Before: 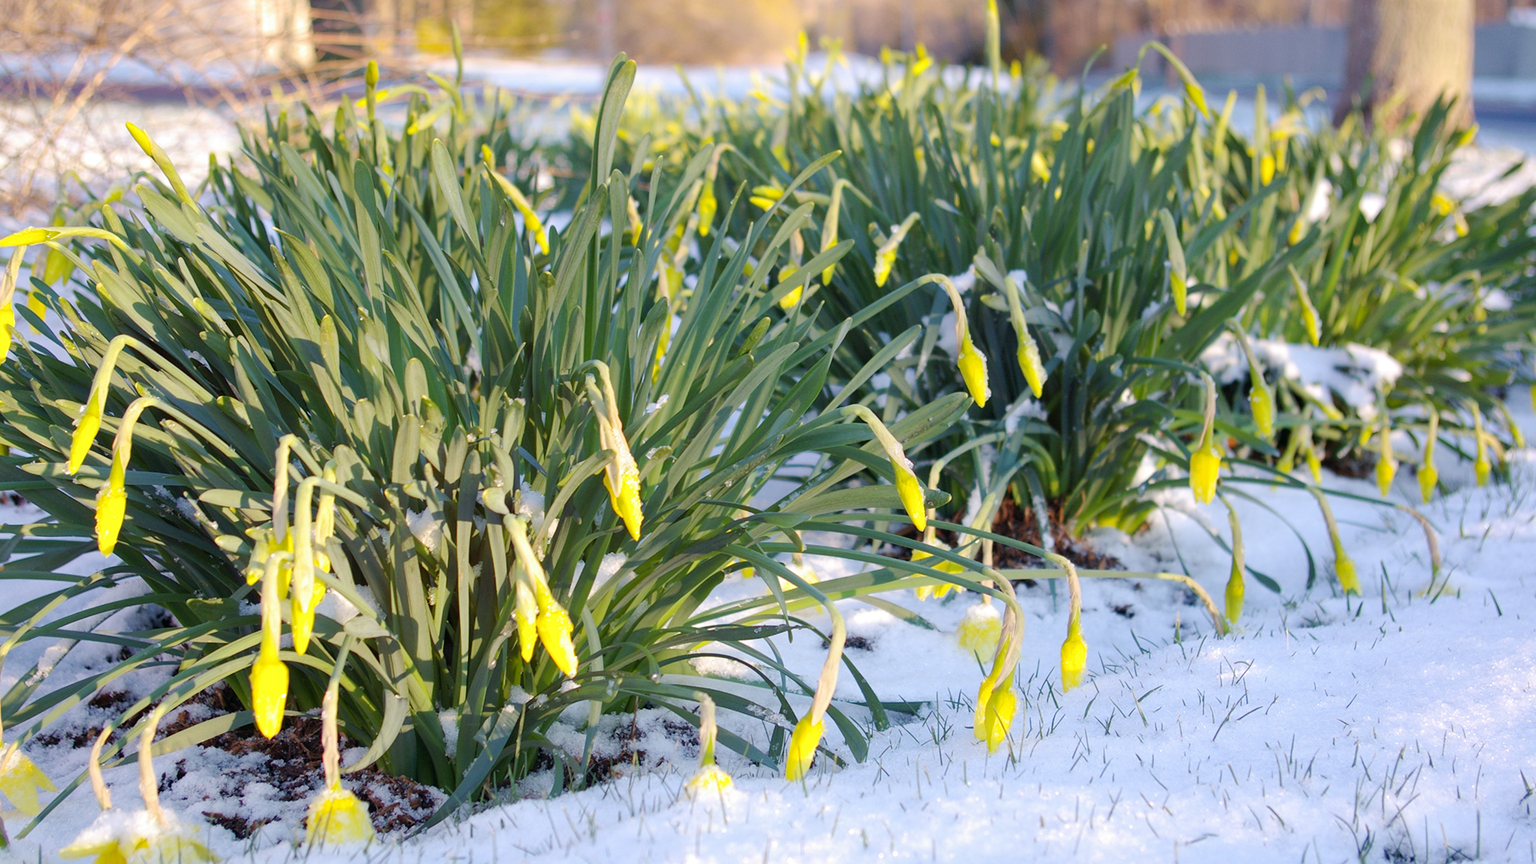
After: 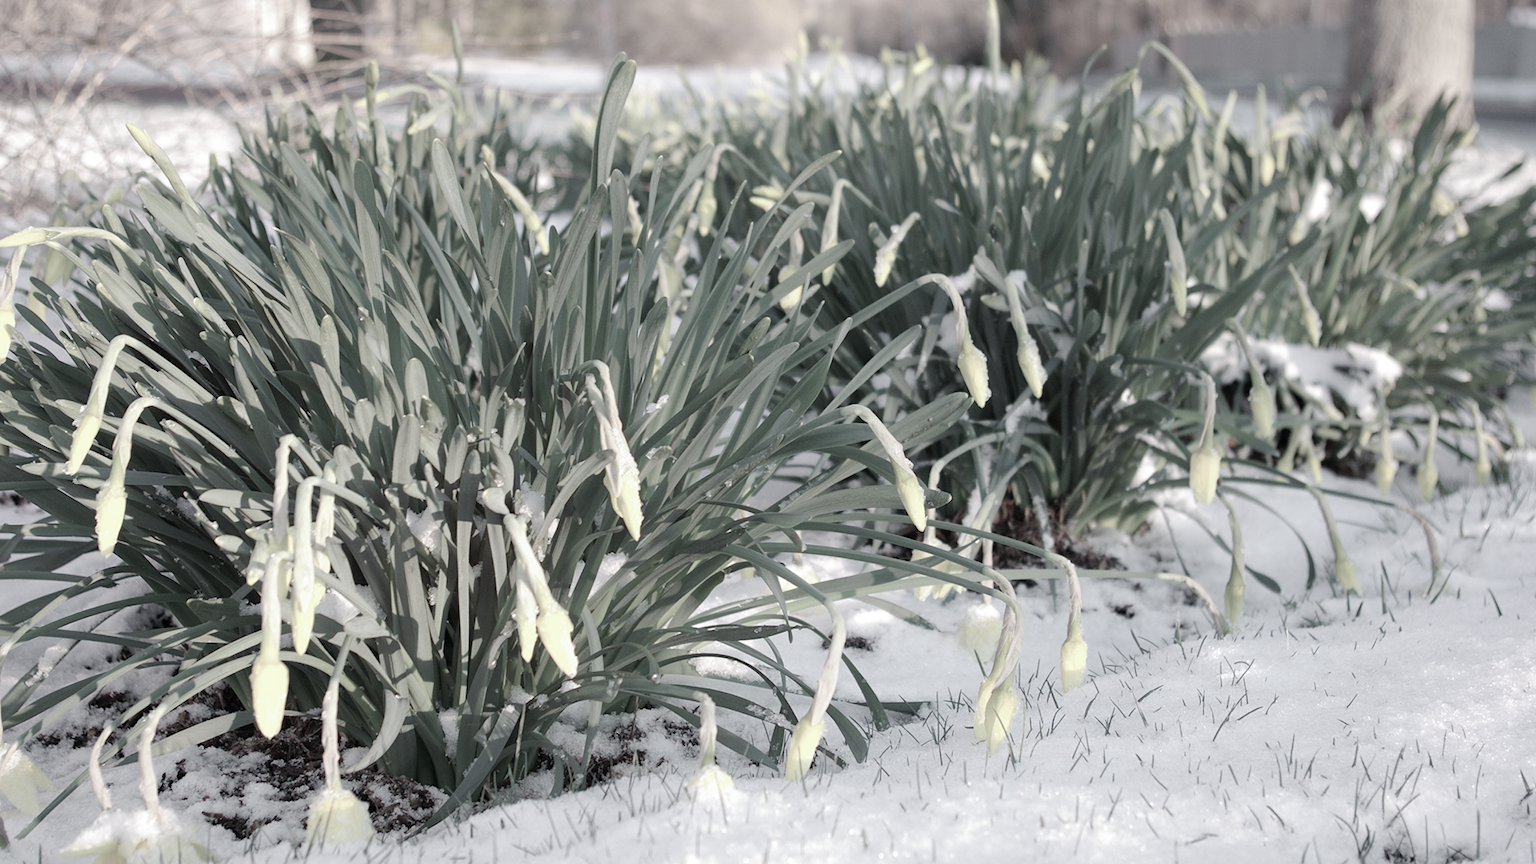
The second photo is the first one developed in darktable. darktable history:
color contrast: green-magenta contrast 0.3, blue-yellow contrast 0.15
bloom: size 3%, threshold 100%, strength 0%
